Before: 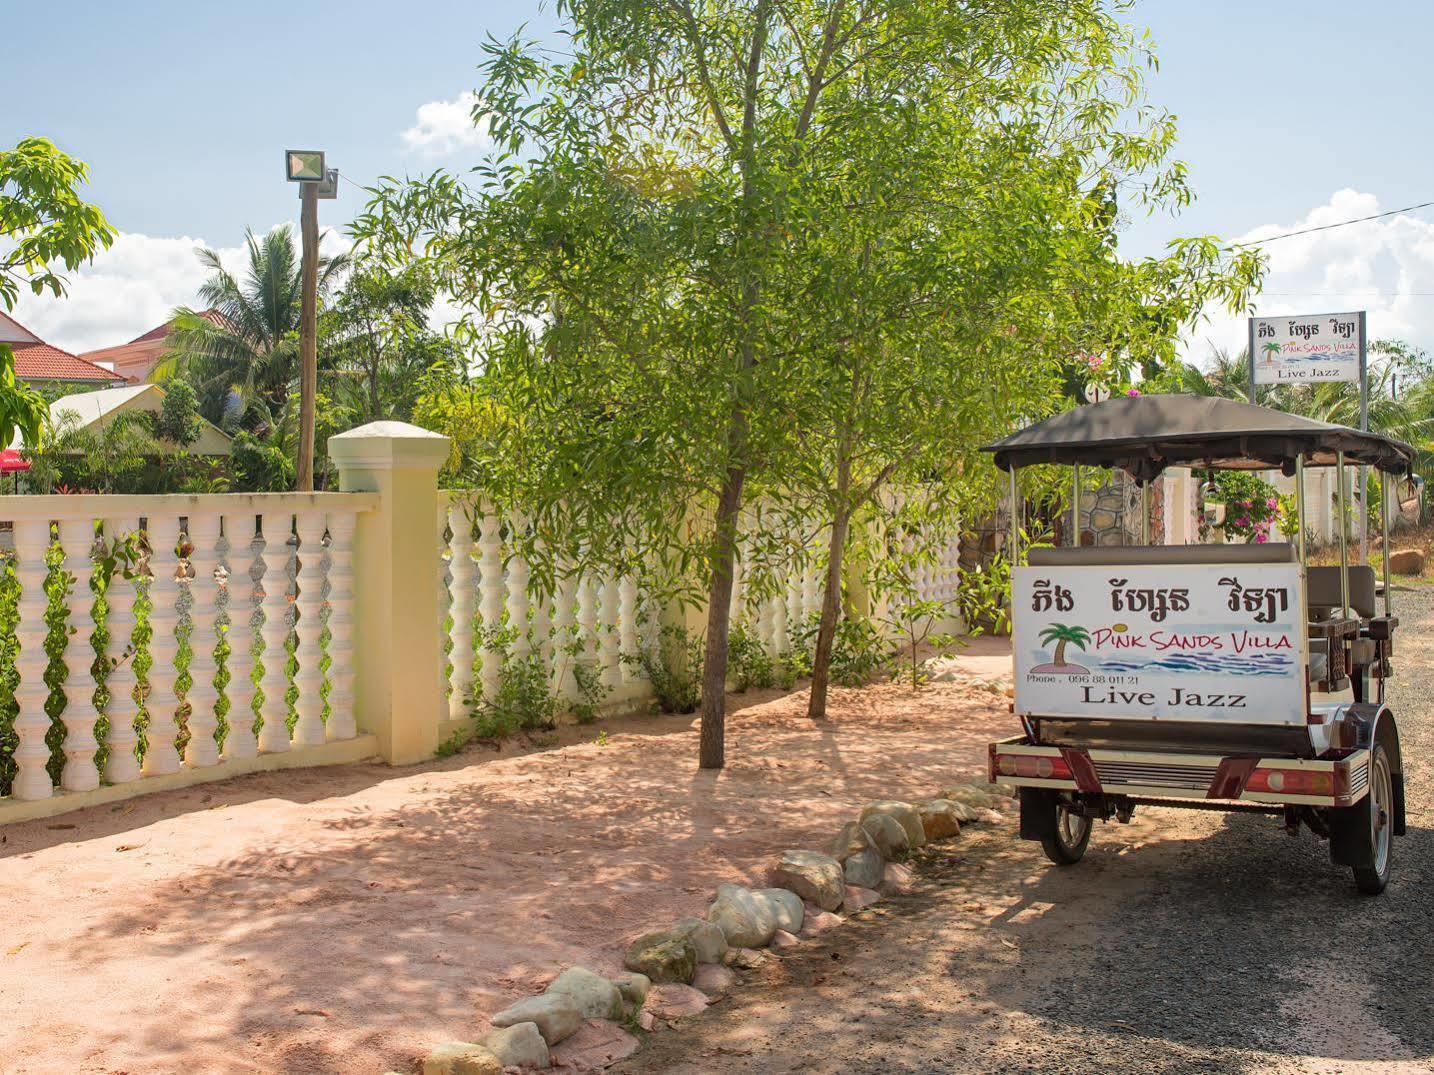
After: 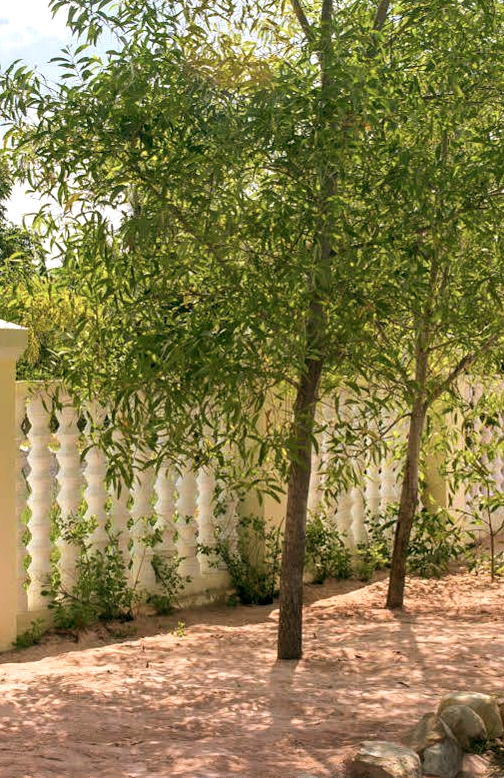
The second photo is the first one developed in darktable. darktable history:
color balance rgb: shadows lift › chroma 2%, shadows lift › hue 217.2°, power › chroma 0.25%, power › hue 60°, highlights gain › chroma 1.5%, highlights gain › hue 309.6°, global offset › luminance -0.5%, perceptual saturation grading › global saturation 15%, global vibrance 20%
color balance: lift [1, 0.994, 1.002, 1.006], gamma [0.957, 1.081, 1.016, 0.919], gain [0.97, 0.972, 1.01, 1.028], input saturation 91.06%, output saturation 79.8%
crop and rotate: left 29.476%, top 10.214%, right 35.32%, bottom 17.333%
tone equalizer: -8 EV -0.417 EV, -7 EV -0.389 EV, -6 EV -0.333 EV, -5 EV -0.222 EV, -3 EV 0.222 EV, -2 EV 0.333 EV, -1 EV 0.389 EV, +0 EV 0.417 EV, edges refinement/feathering 500, mask exposure compensation -1.57 EV, preserve details no
